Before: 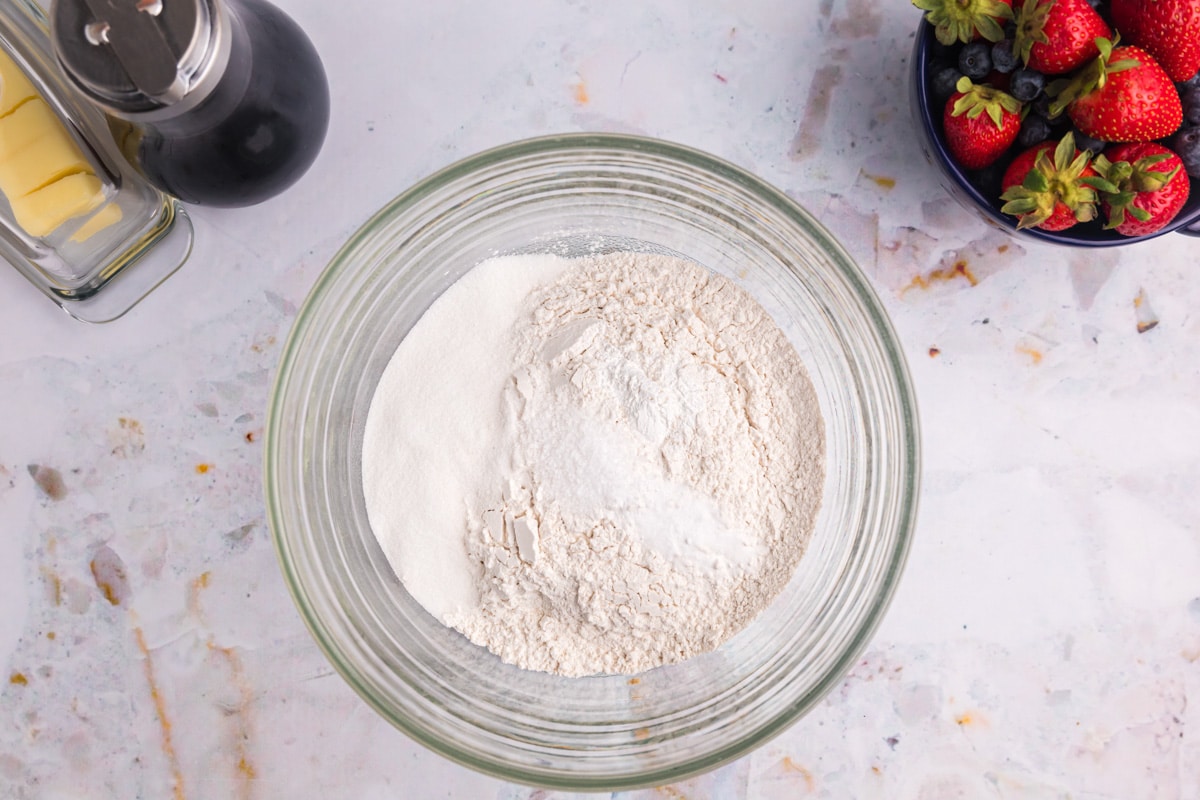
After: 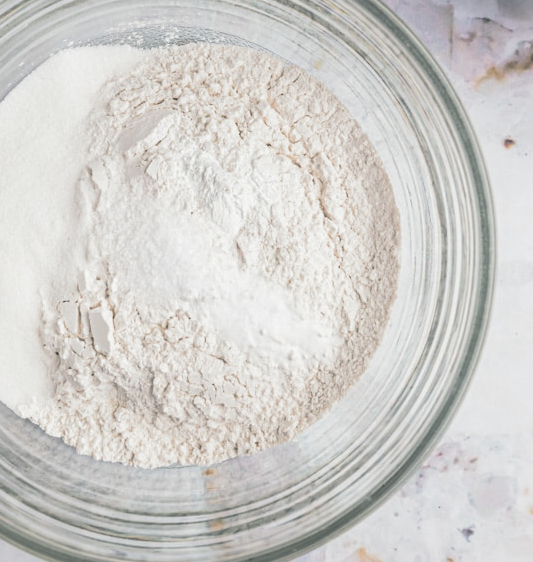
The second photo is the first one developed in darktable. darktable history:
crop: left 35.432%, top 26.233%, right 20.145%, bottom 3.432%
split-toning: shadows › hue 190.8°, shadows › saturation 0.05, highlights › hue 54°, highlights › saturation 0.05, compress 0%
color balance: lift [1.004, 1.002, 1.002, 0.998], gamma [1, 1.007, 1.002, 0.993], gain [1, 0.977, 1.013, 1.023], contrast -3.64%
